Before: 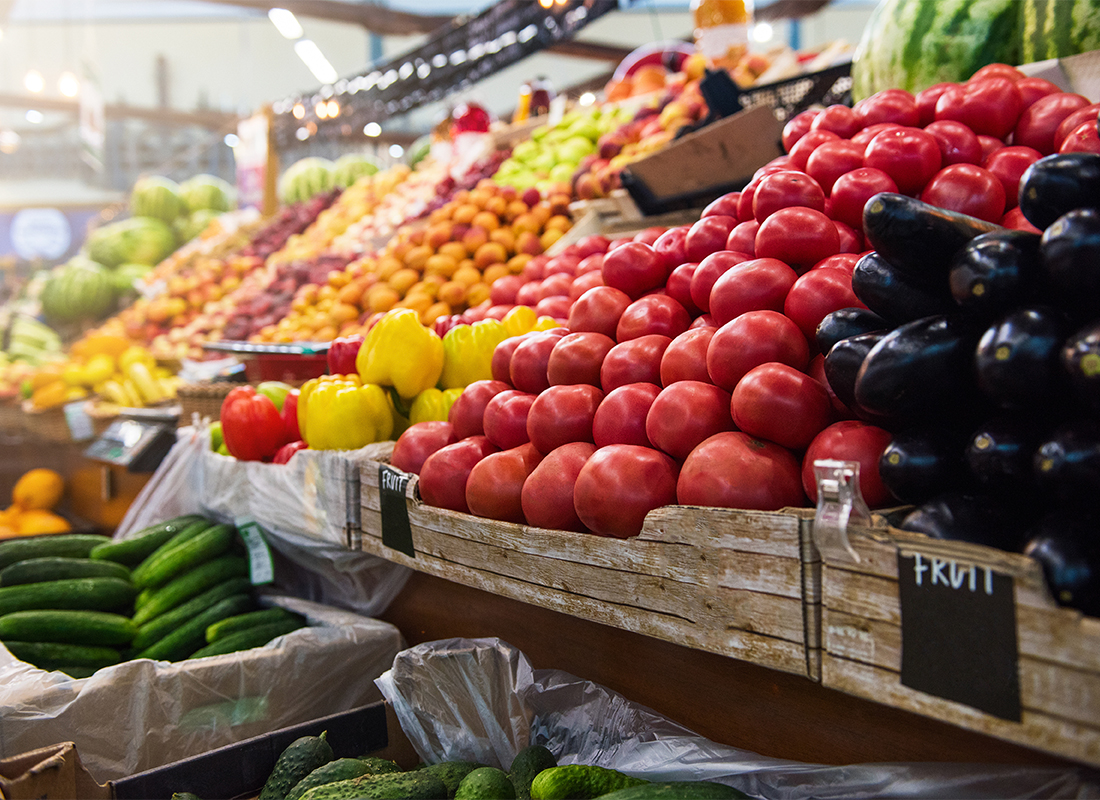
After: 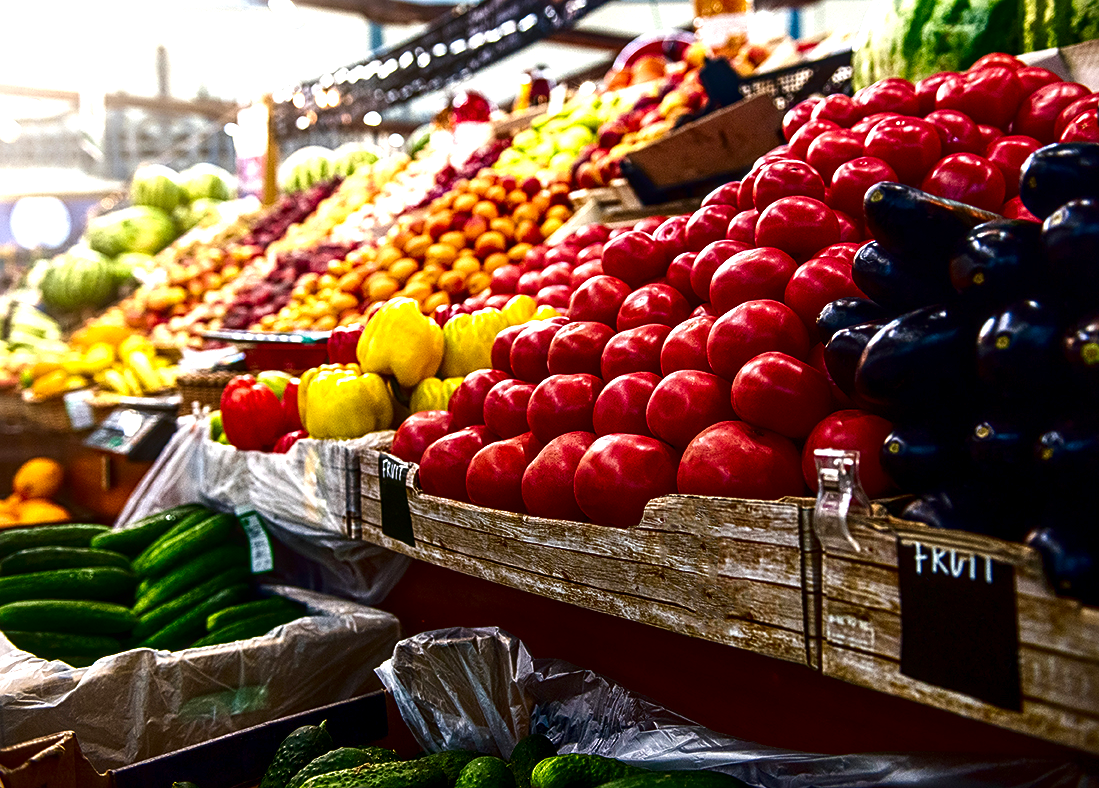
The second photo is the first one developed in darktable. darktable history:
sharpen: on, module defaults
crop: top 1.474%, right 0.075%
contrast brightness saturation: contrast 0.089, brightness -0.589, saturation 0.168
exposure: black level correction 0, exposure 0.698 EV, compensate exposure bias true, compensate highlight preservation false
local contrast: detail 130%
